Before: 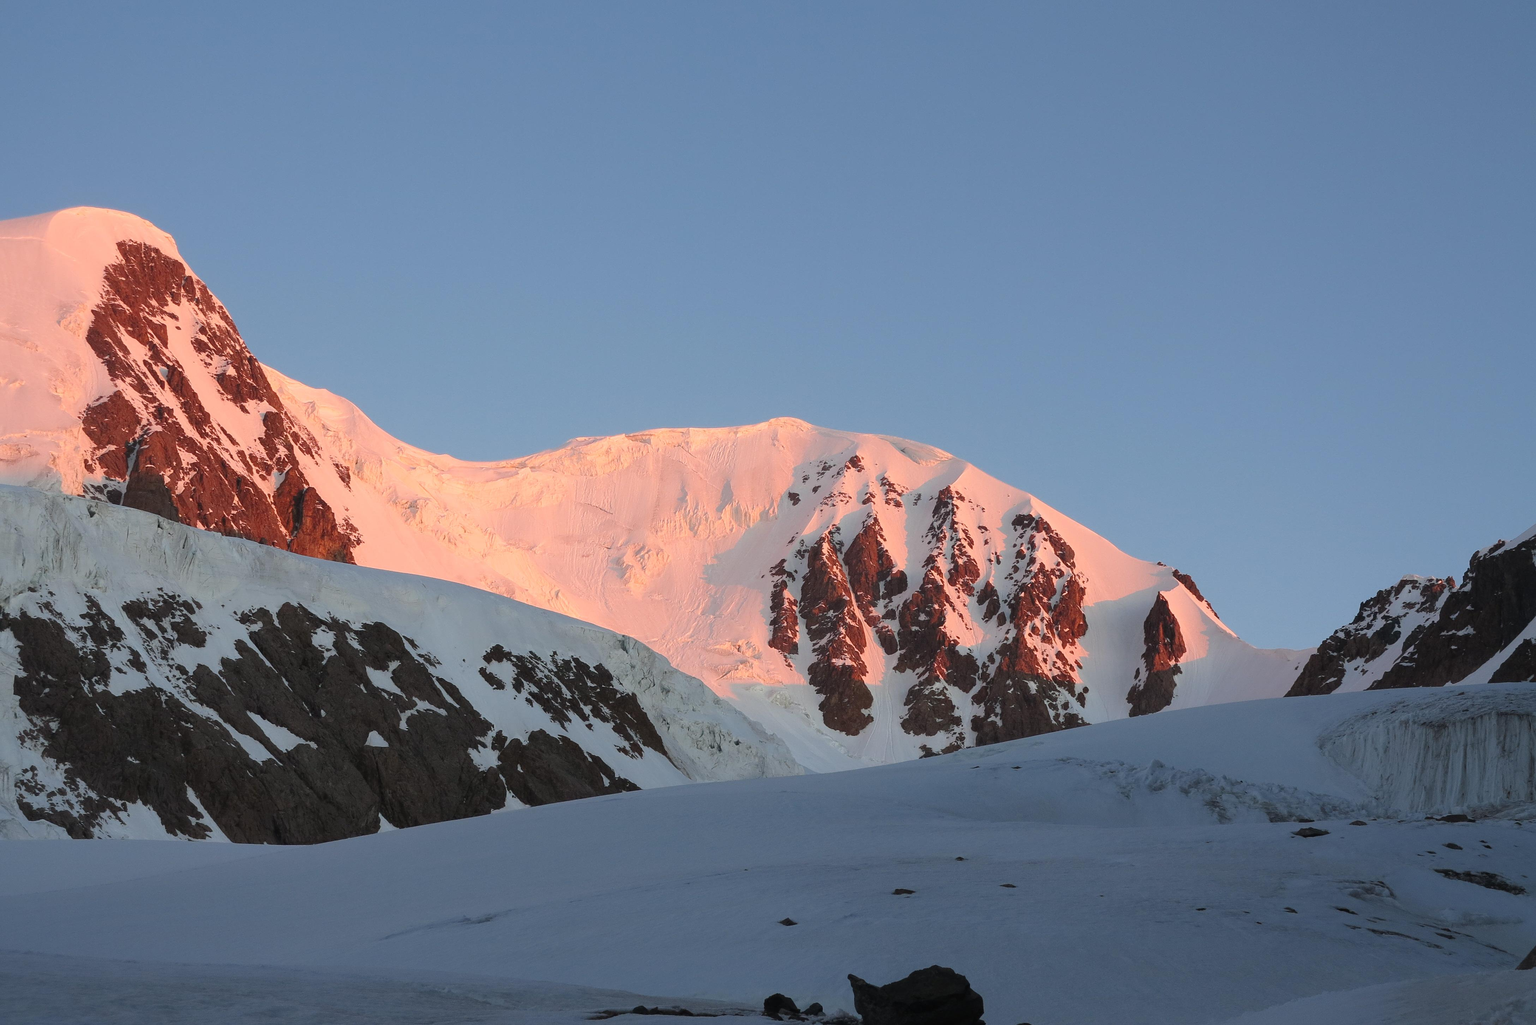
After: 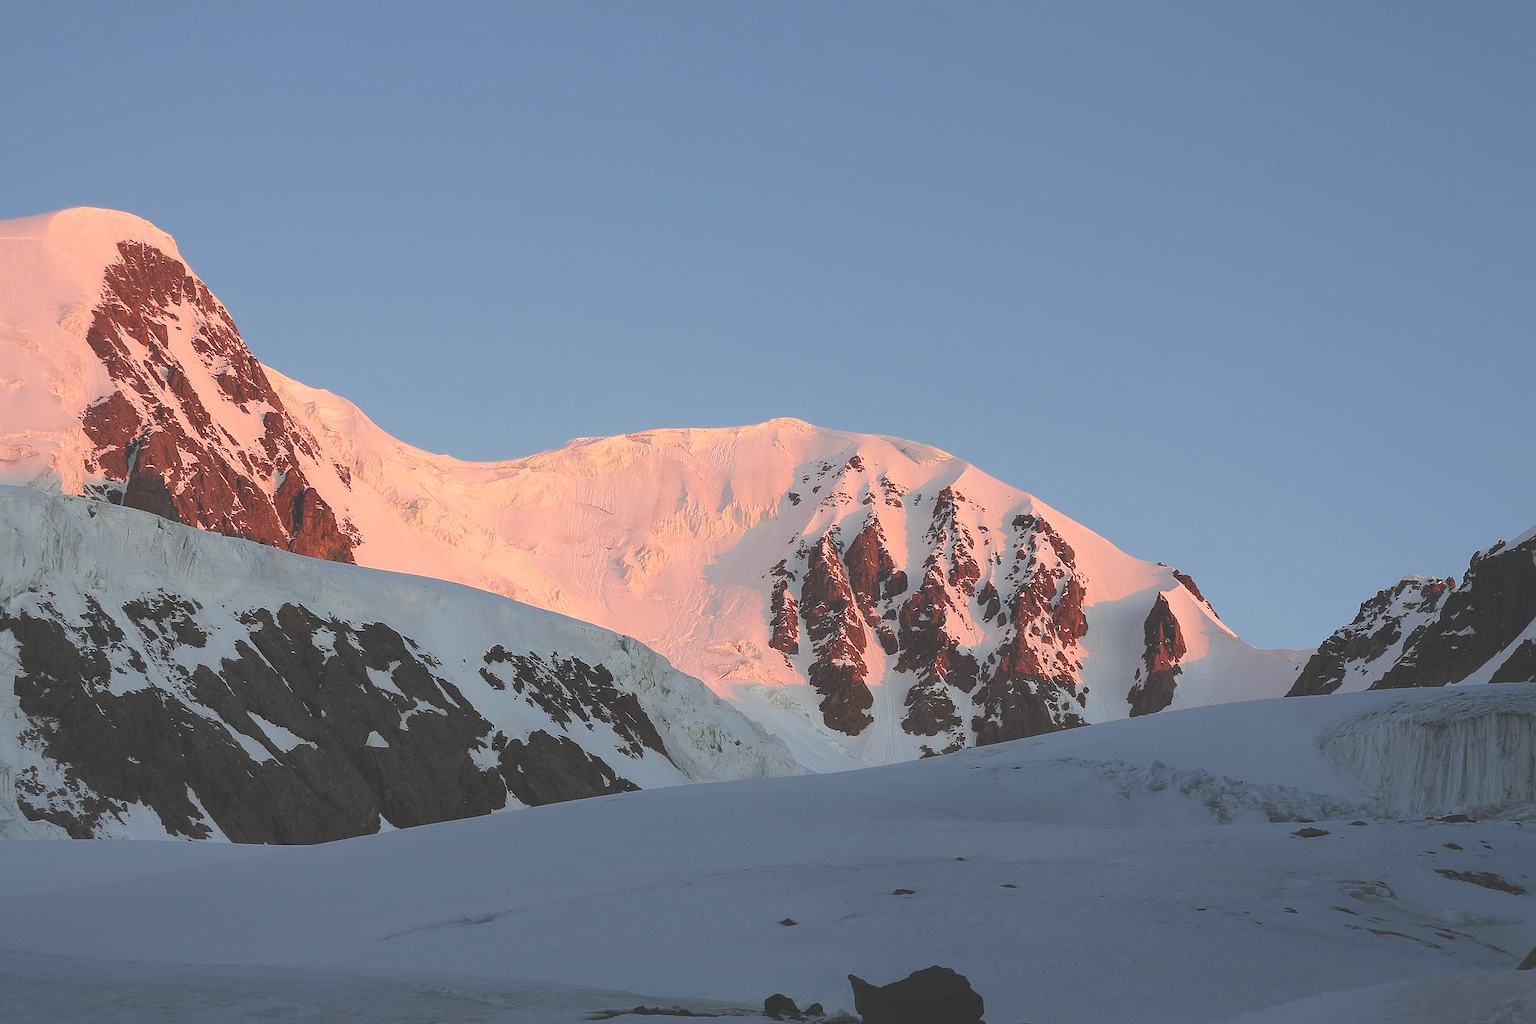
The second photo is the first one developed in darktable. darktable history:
sharpen: radius 1.4, amount 1.25, threshold 0.7
exposure: black level correction -0.03, compensate highlight preservation false
